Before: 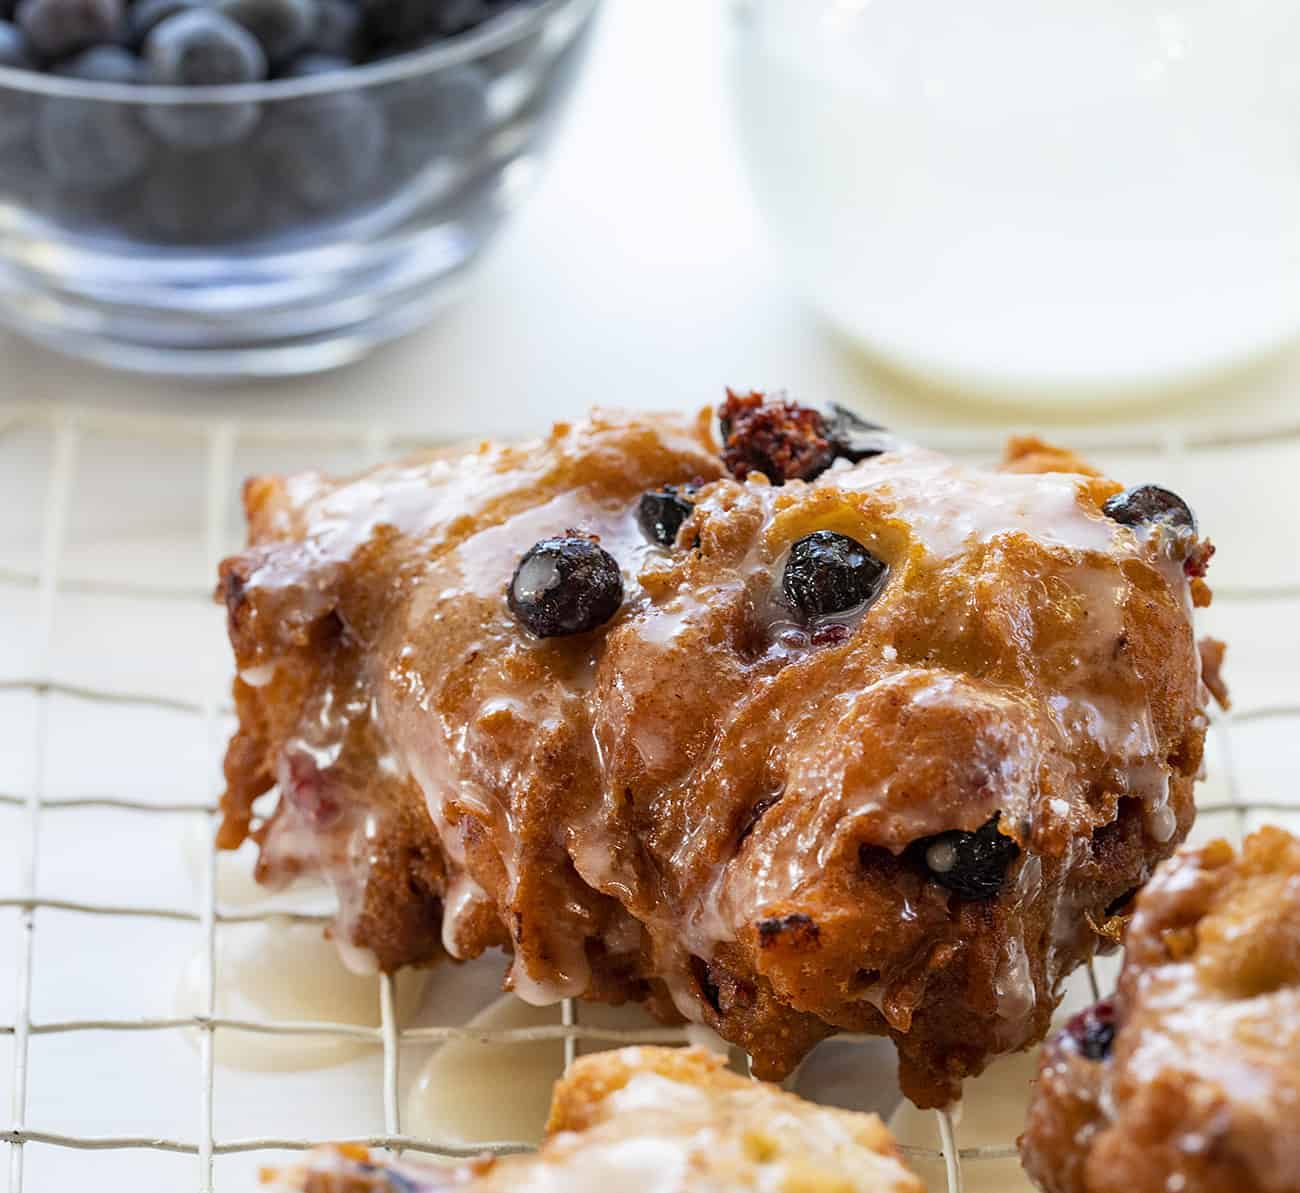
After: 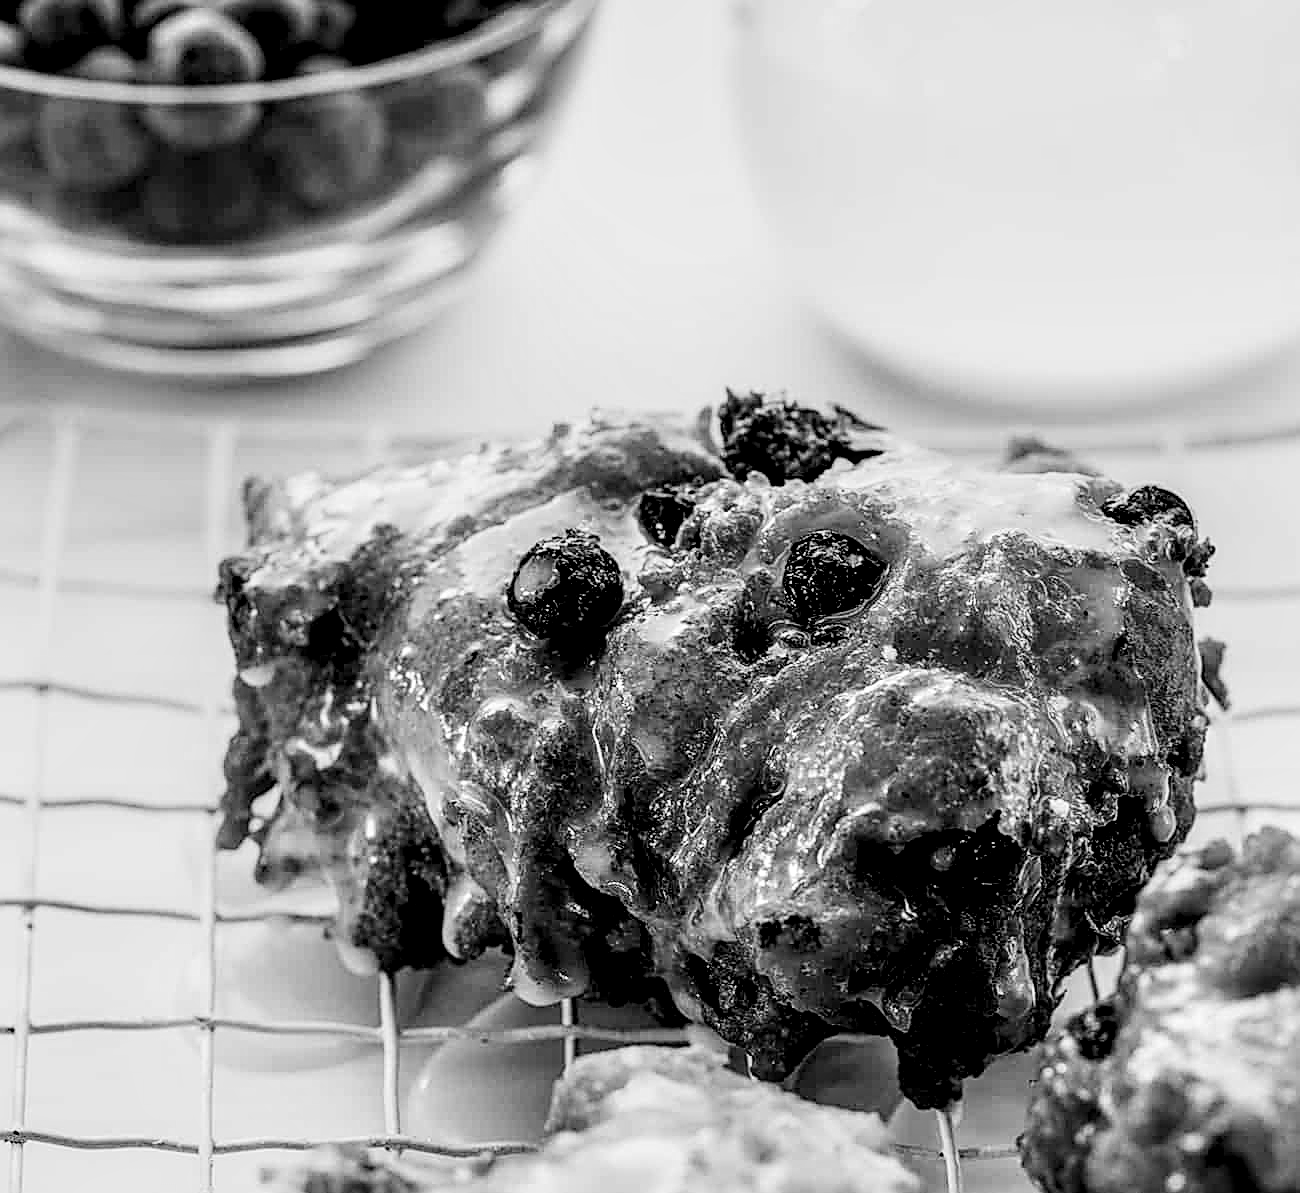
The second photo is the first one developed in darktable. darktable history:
filmic rgb: black relative exposure -5 EV, white relative exposure 3.5 EV, hardness 3.19, contrast 1.4, highlights saturation mix -50%
local contrast: detail 150%
sharpen: amount 0.75
color calibration: output gray [0.267, 0.423, 0.267, 0], illuminant same as pipeline (D50), adaptation none (bypass)
